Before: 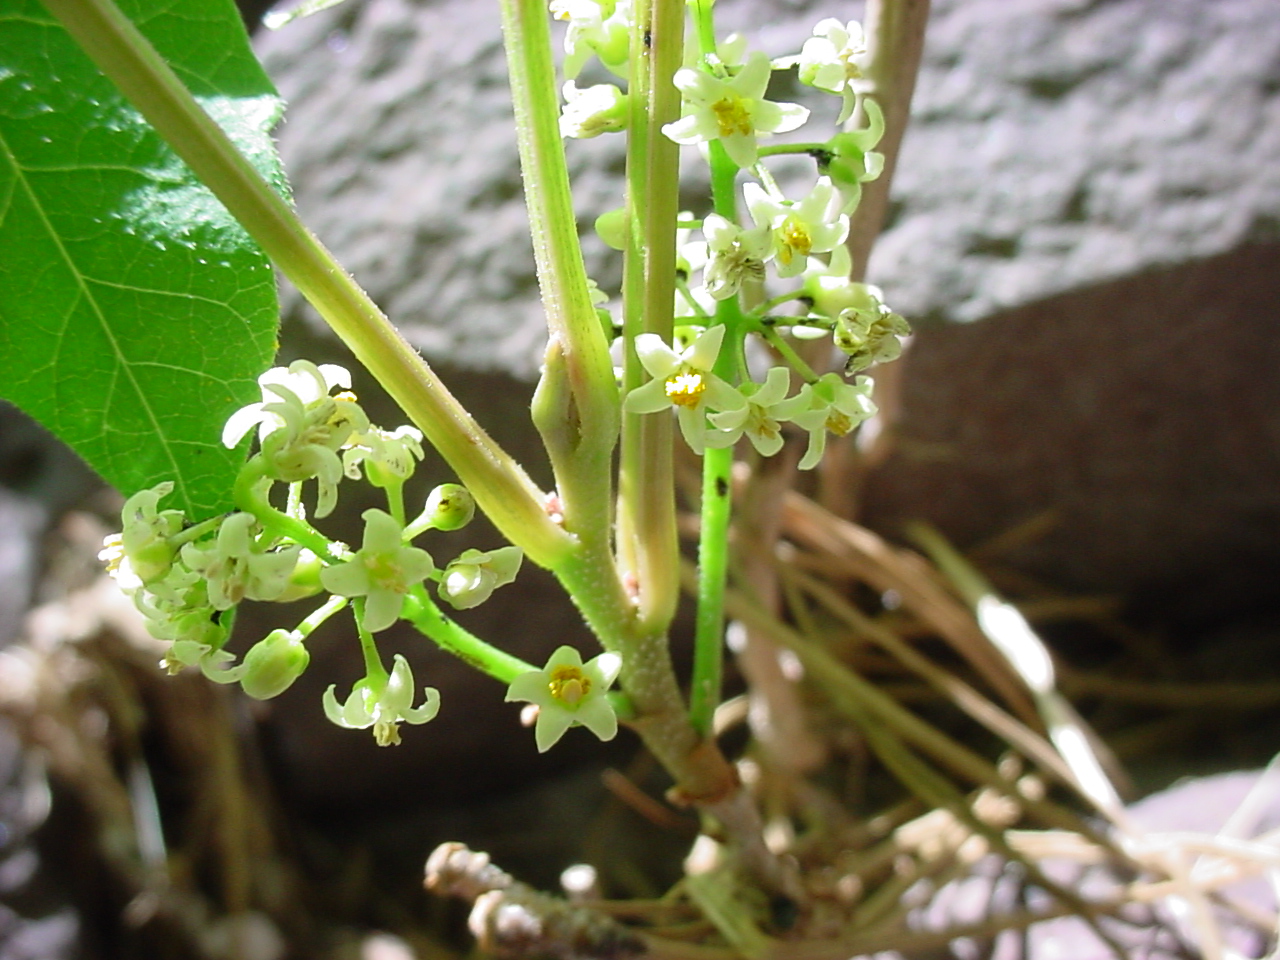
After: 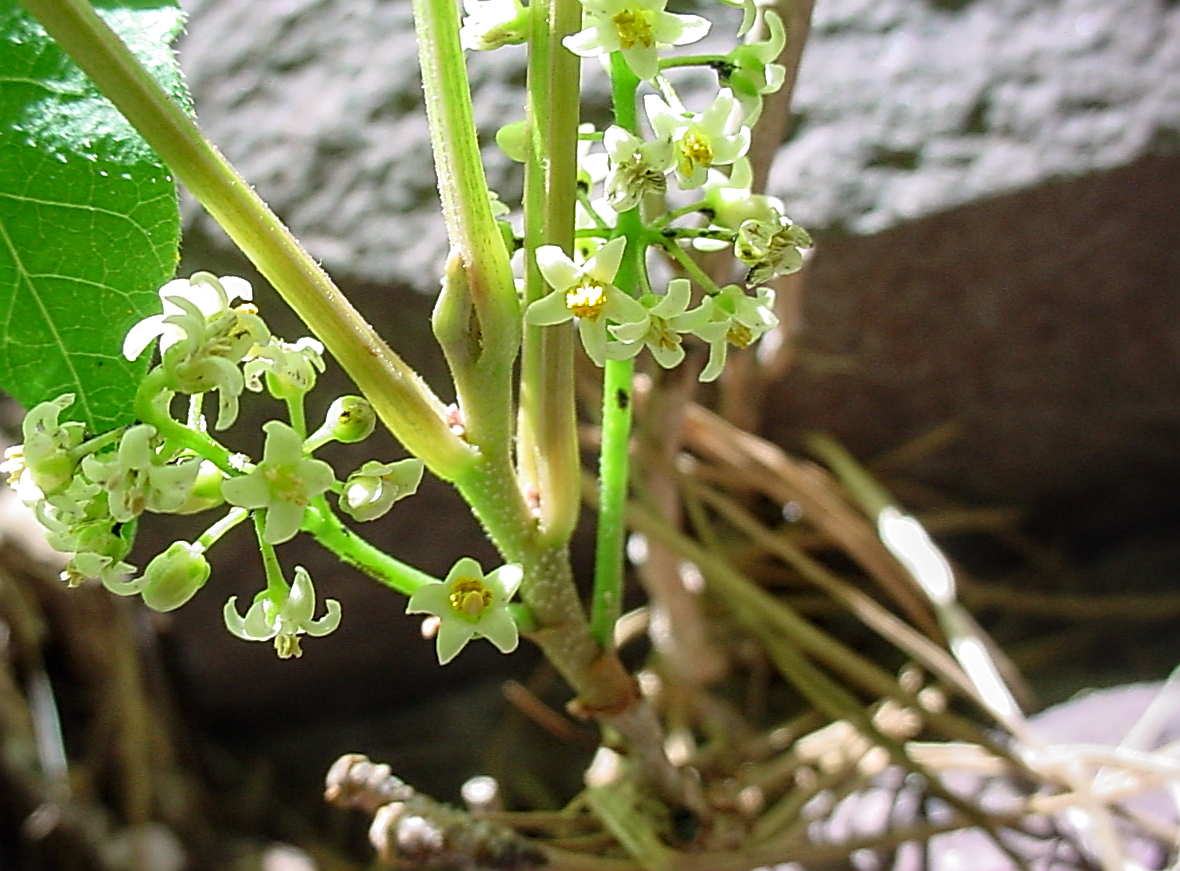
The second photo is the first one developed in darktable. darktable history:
local contrast: on, module defaults
crop and rotate: left 7.795%, top 9.201%
sharpen: radius 2.608, amount 0.694
exposure: black level correction 0, compensate highlight preservation false
